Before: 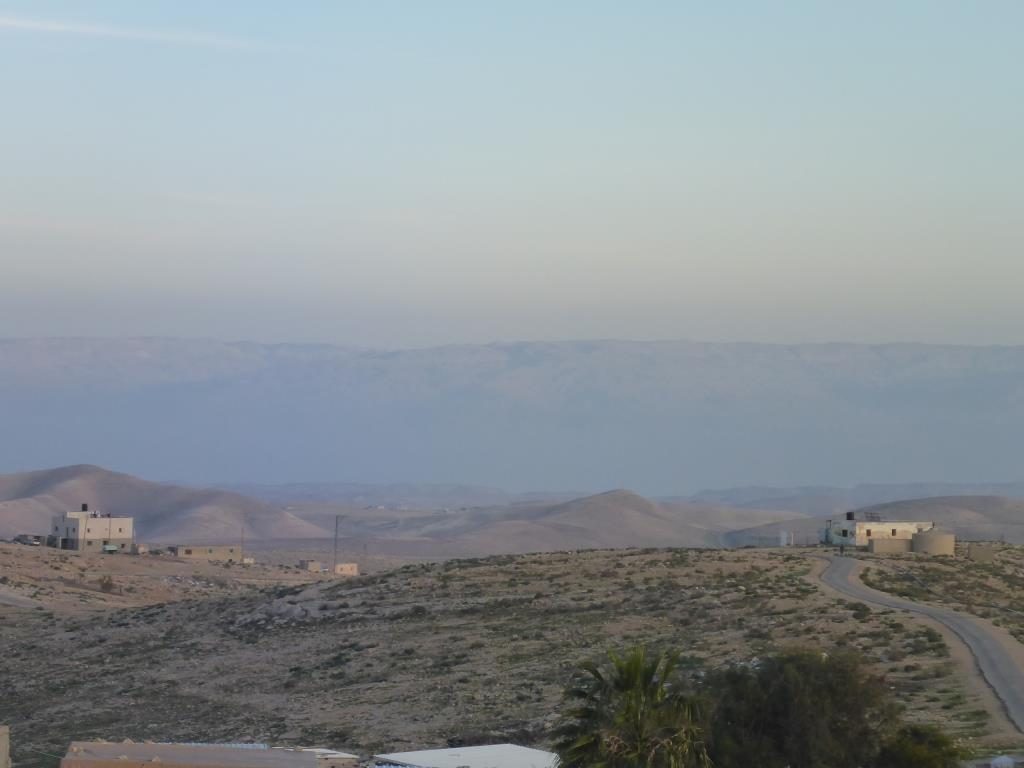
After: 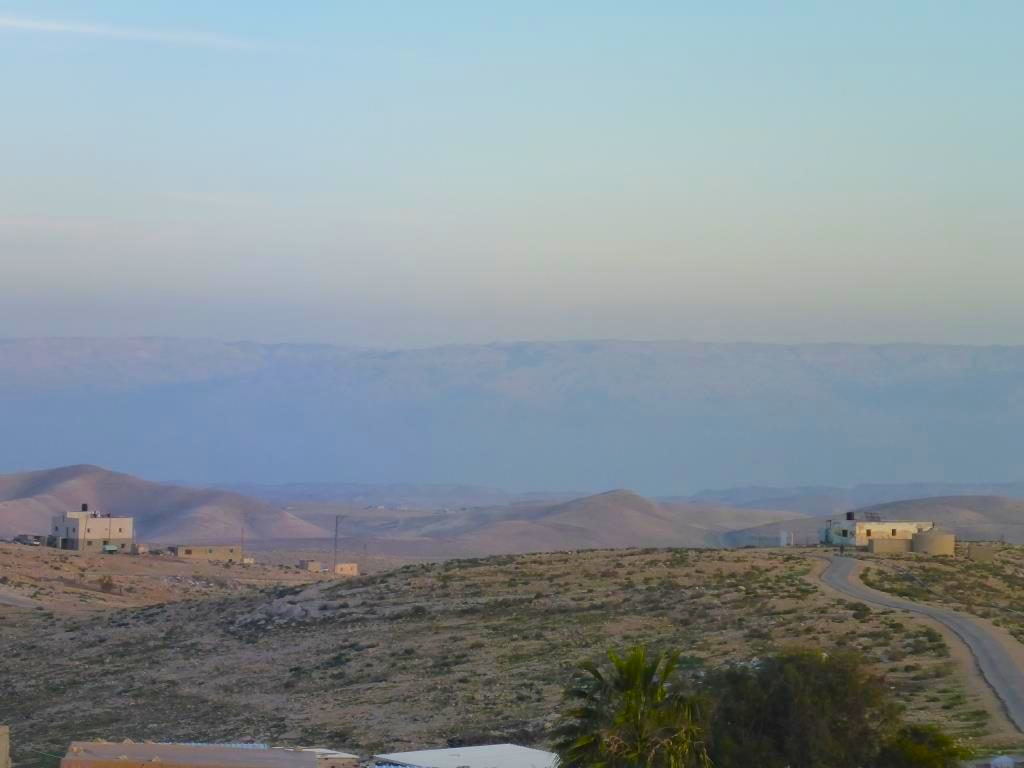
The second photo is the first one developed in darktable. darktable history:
color balance rgb: perceptual saturation grading › global saturation 35.72%, perceptual saturation grading › shadows 34.793%, global vibrance 20%
